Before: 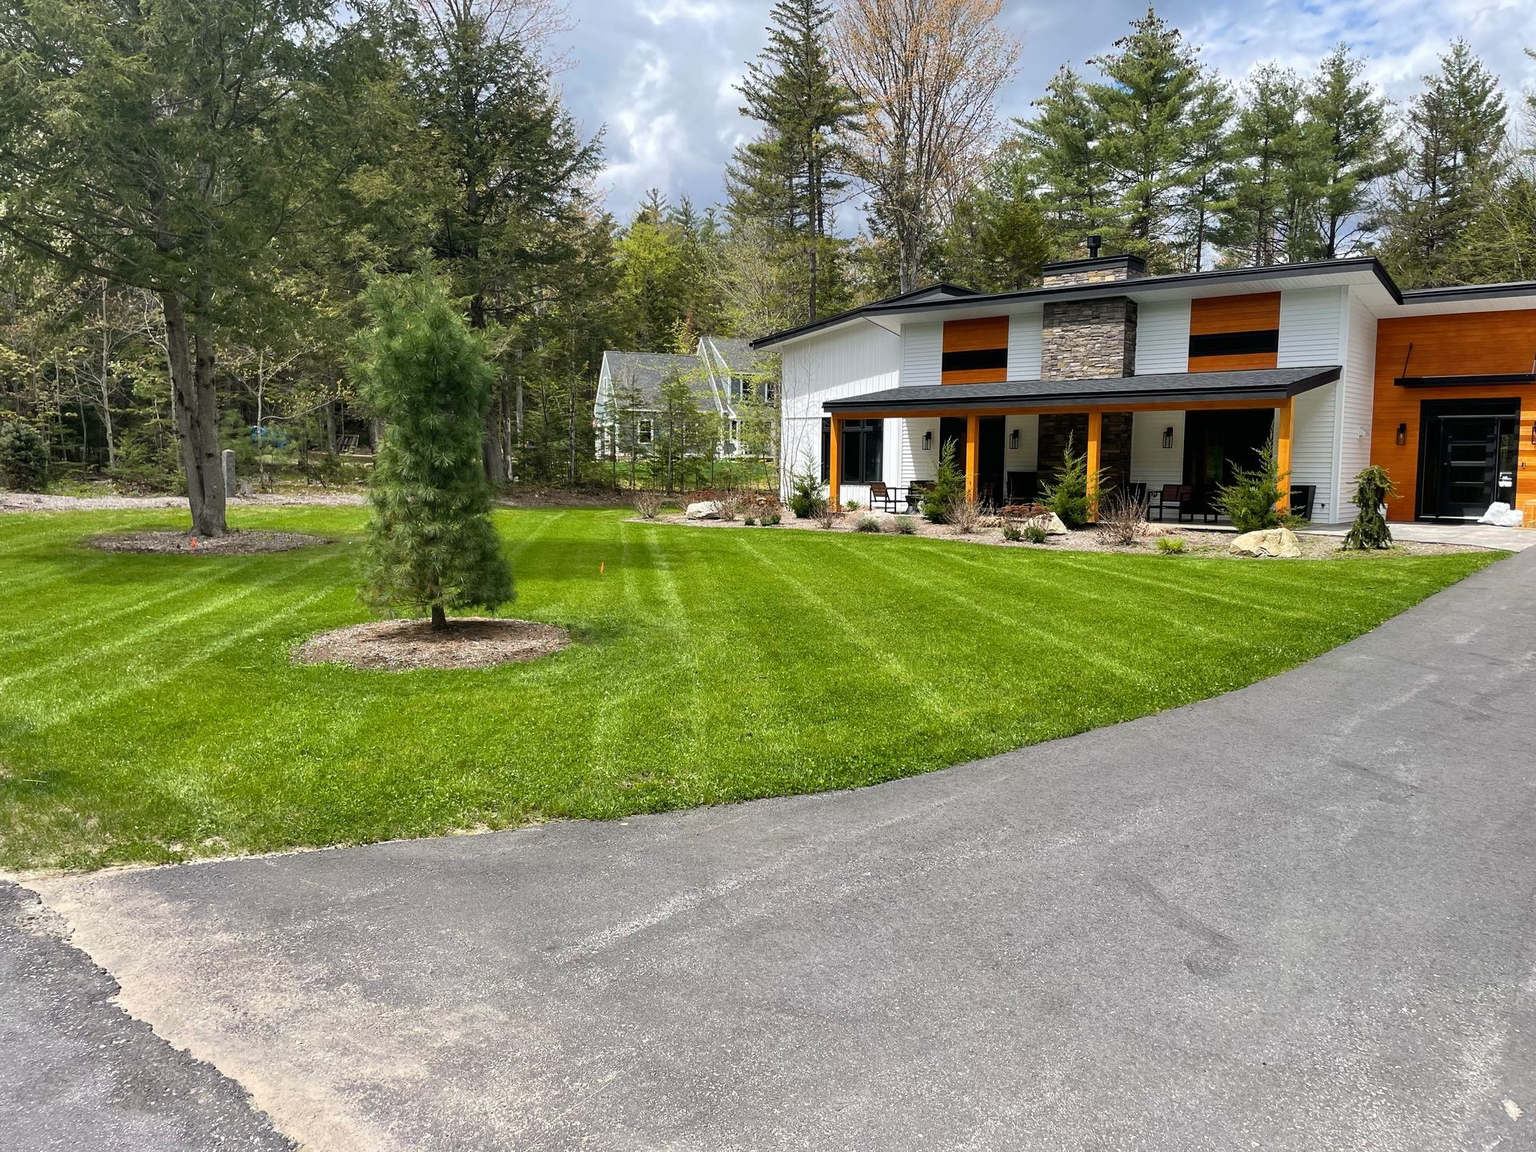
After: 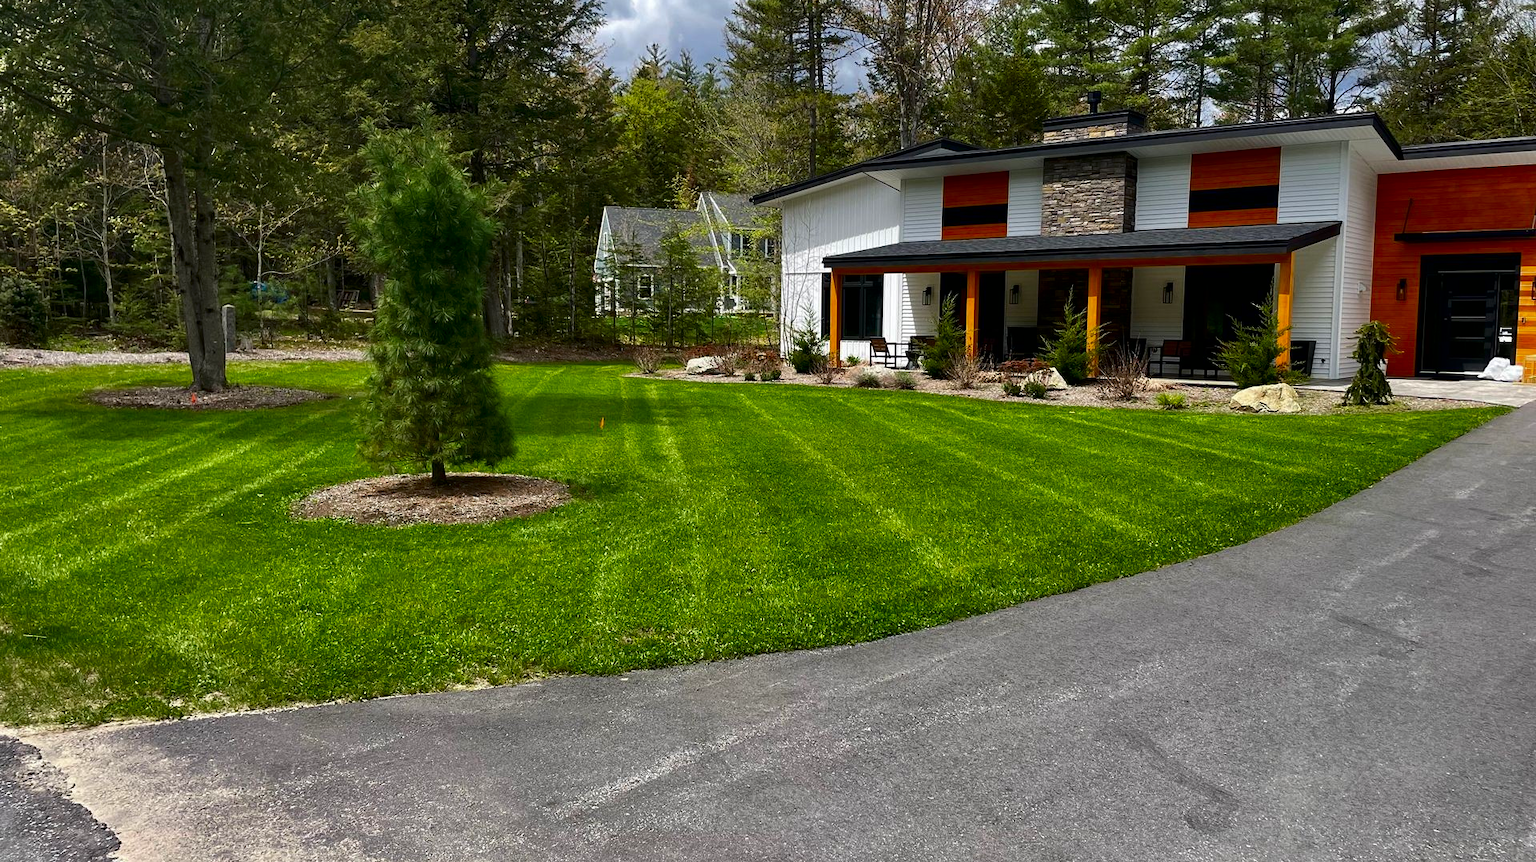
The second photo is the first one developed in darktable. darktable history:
contrast brightness saturation: brightness -0.249, saturation 0.198
crop and rotate: top 12.58%, bottom 12.511%
